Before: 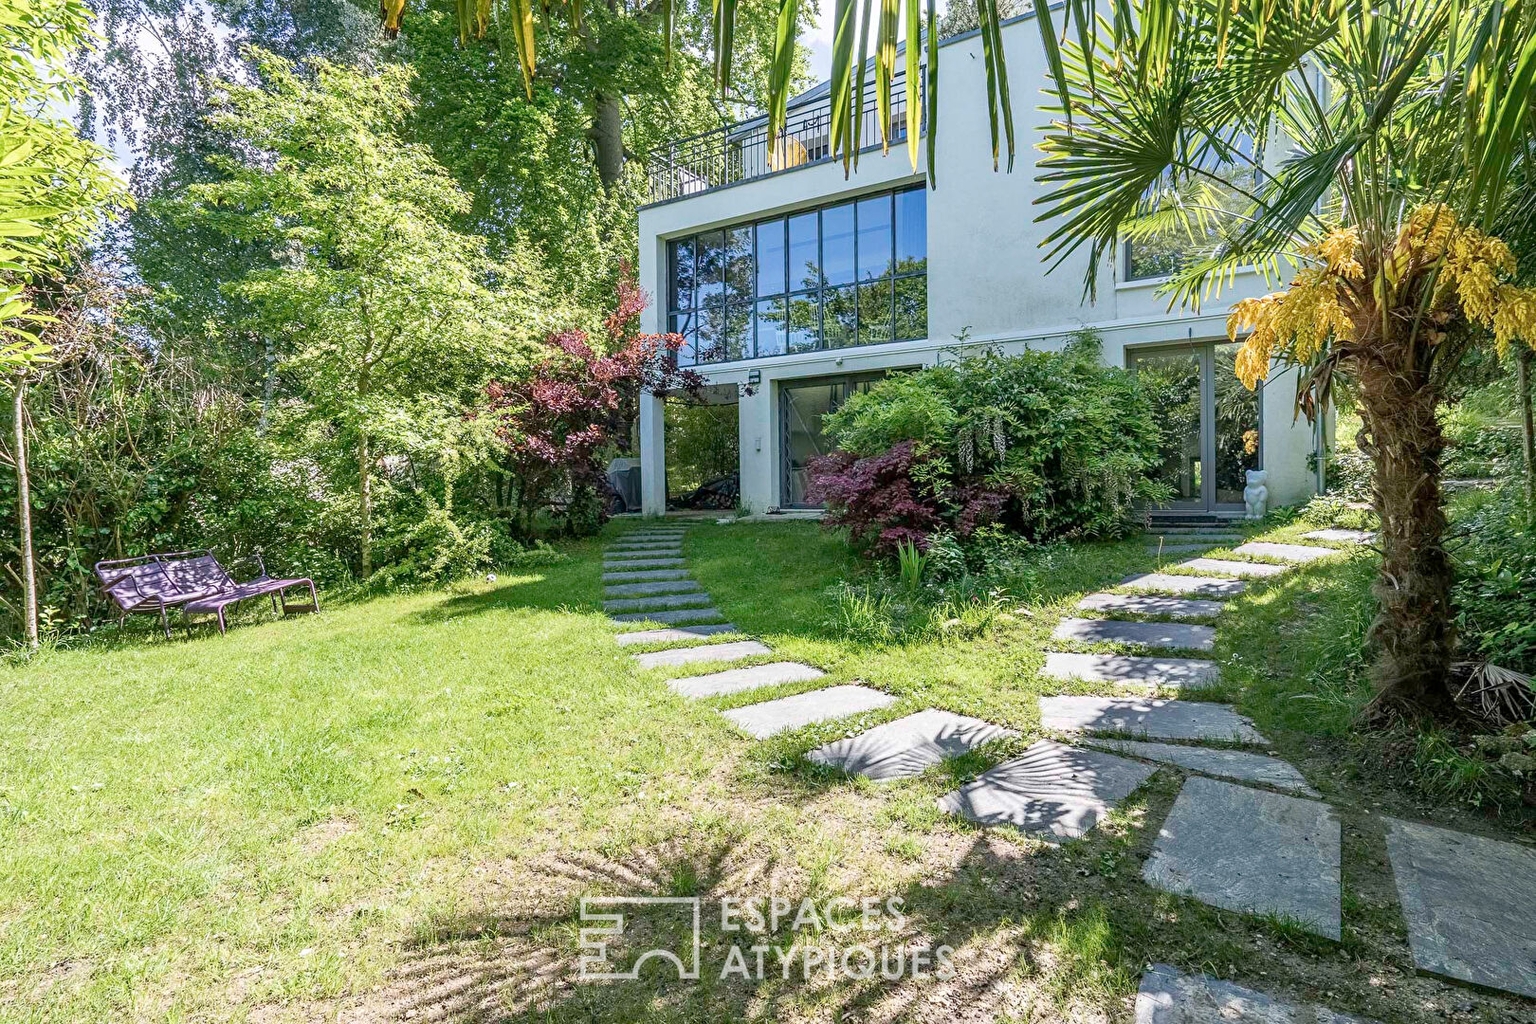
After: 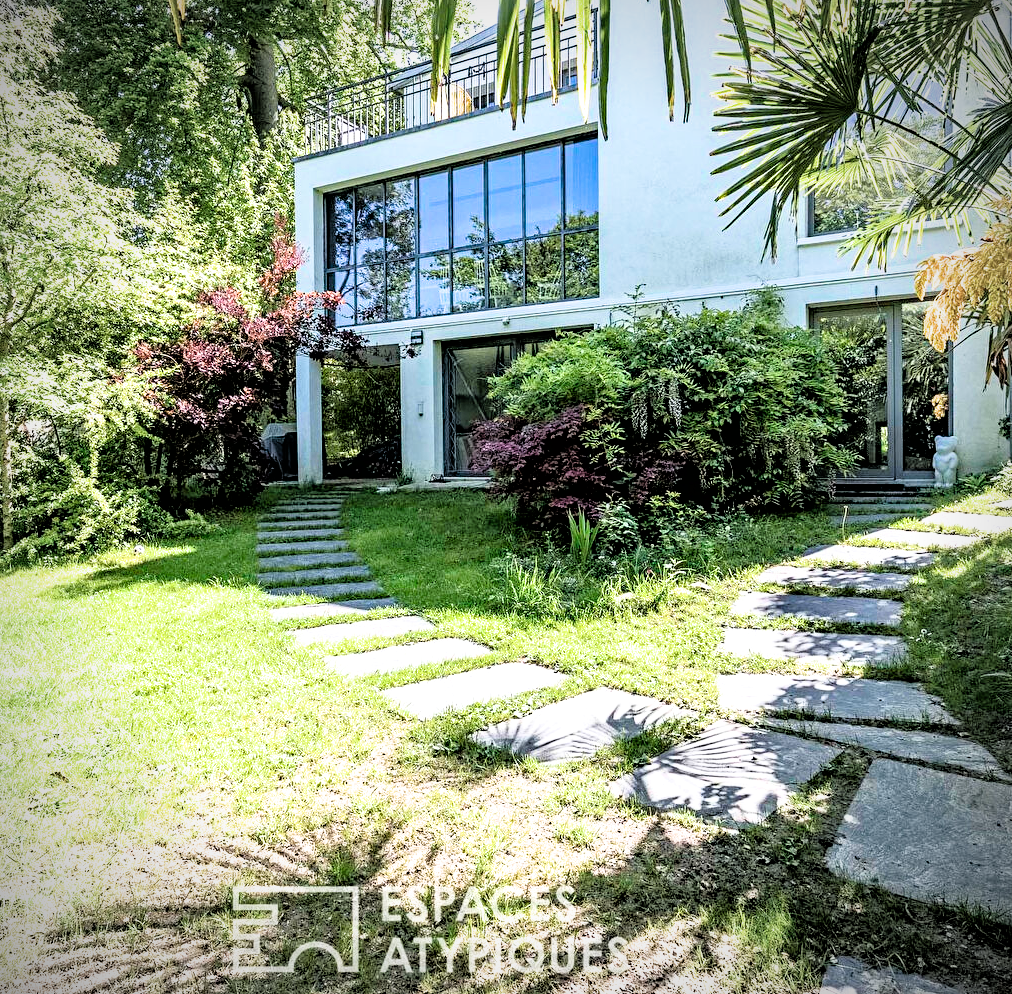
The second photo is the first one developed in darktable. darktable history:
crop and rotate: left 23.396%, top 5.638%, right 14.126%, bottom 2.256%
filmic rgb: black relative exposure -3.69 EV, white relative exposure 2.76 EV, threshold 3.01 EV, dynamic range scaling -5.93%, hardness 3.03, enable highlight reconstruction true
tone equalizer: -8 EV -0.729 EV, -7 EV -0.679 EV, -6 EV -0.572 EV, -5 EV -0.389 EV, -3 EV 0.404 EV, -2 EV 0.6 EV, -1 EV 0.698 EV, +0 EV 0.756 EV, mask exposure compensation -0.511 EV
vignetting: fall-off radius 61.2%, brightness -0.696
haze removal: compatibility mode true, adaptive false
